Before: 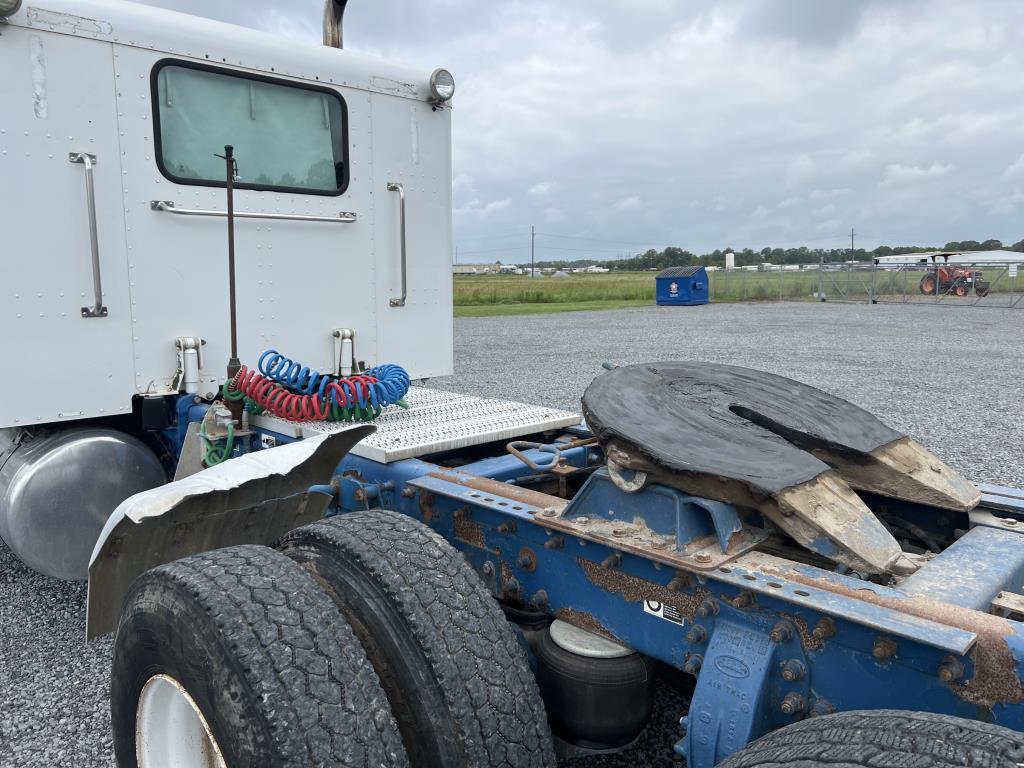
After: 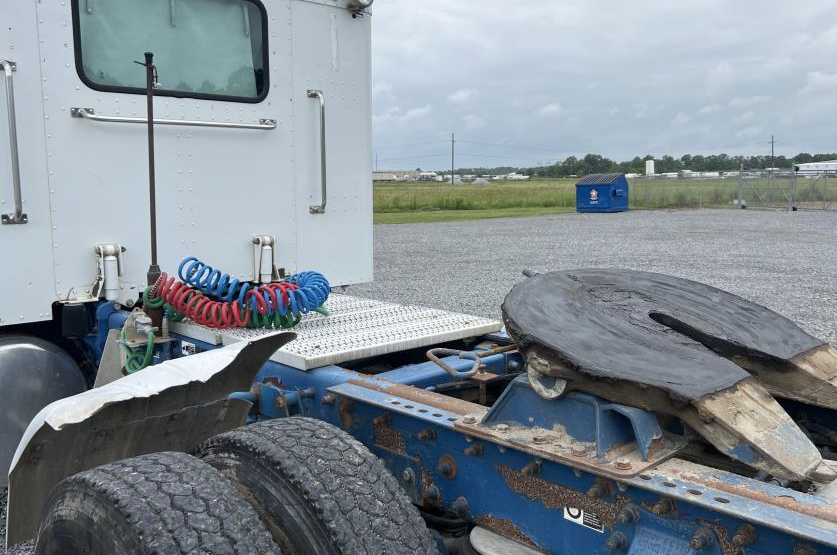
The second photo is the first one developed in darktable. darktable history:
crop: left 7.823%, top 12.239%, right 10.351%, bottom 15.404%
